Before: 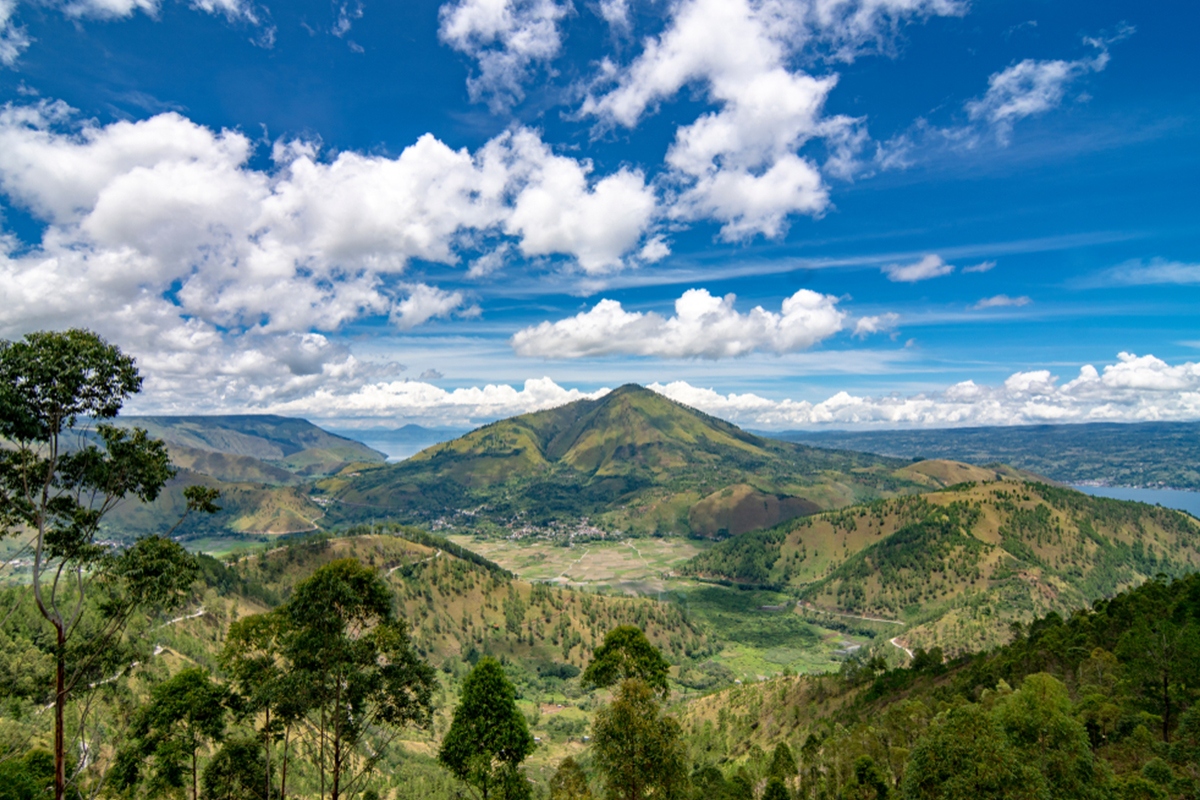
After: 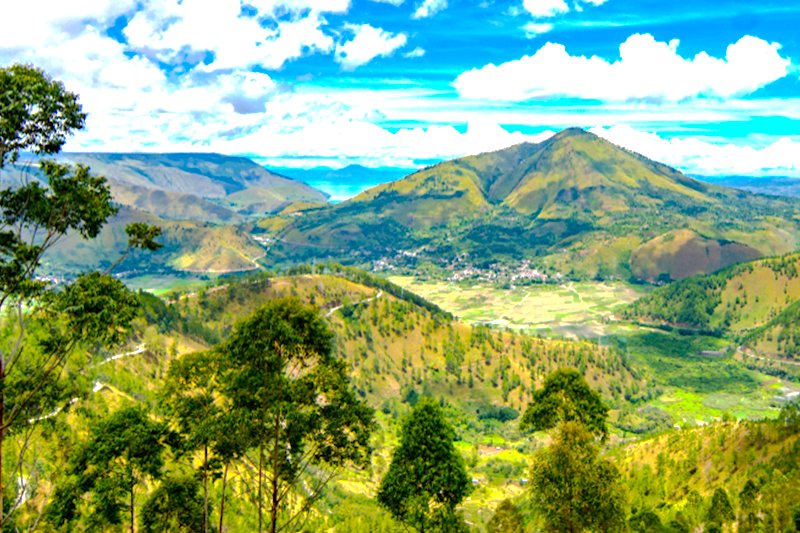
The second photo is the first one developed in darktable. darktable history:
exposure: black level correction 0, exposure 1.2 EV, compensate exposure bias true, compensate highlight preservation false
crop and rotate: angle -0.82°, left 3.85%, top 31.828%, right 27.992%
tone curve: curves: ch0 [(0, 0) (0.003, 0.003) (0.011, 0.011) (0.025, 0.025) (0.044, 0.044) (0.069, 0.068) (0.1, 0.098) (0.136, 0.134) (0.177, 0.175) (0.224, 0.221) (0.277, 0.273) (0.335, 0.33) (0.399, 0.393) (0.468, 0.461) (0.543, 0.534) (0.623, 0.614) (0.709, 0.69) (0.801, 0.752) (0.898, 0.835) (1, 1)], preserve colors none
color balance rgb: linear chroma grading › global chroma 15%, perceptual saturation grading › global saturation 30%
